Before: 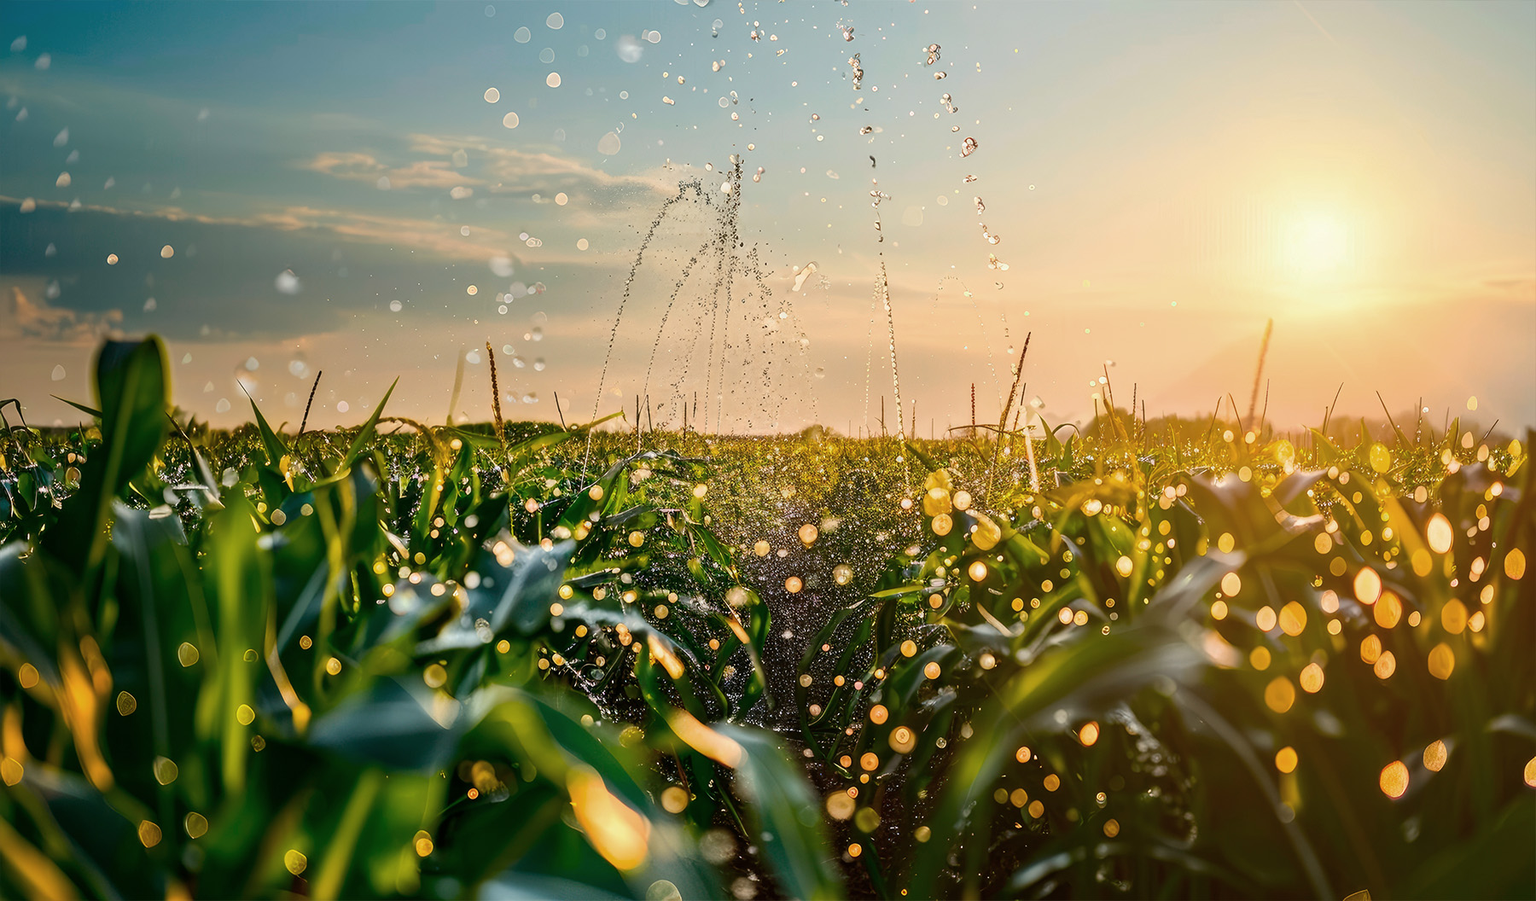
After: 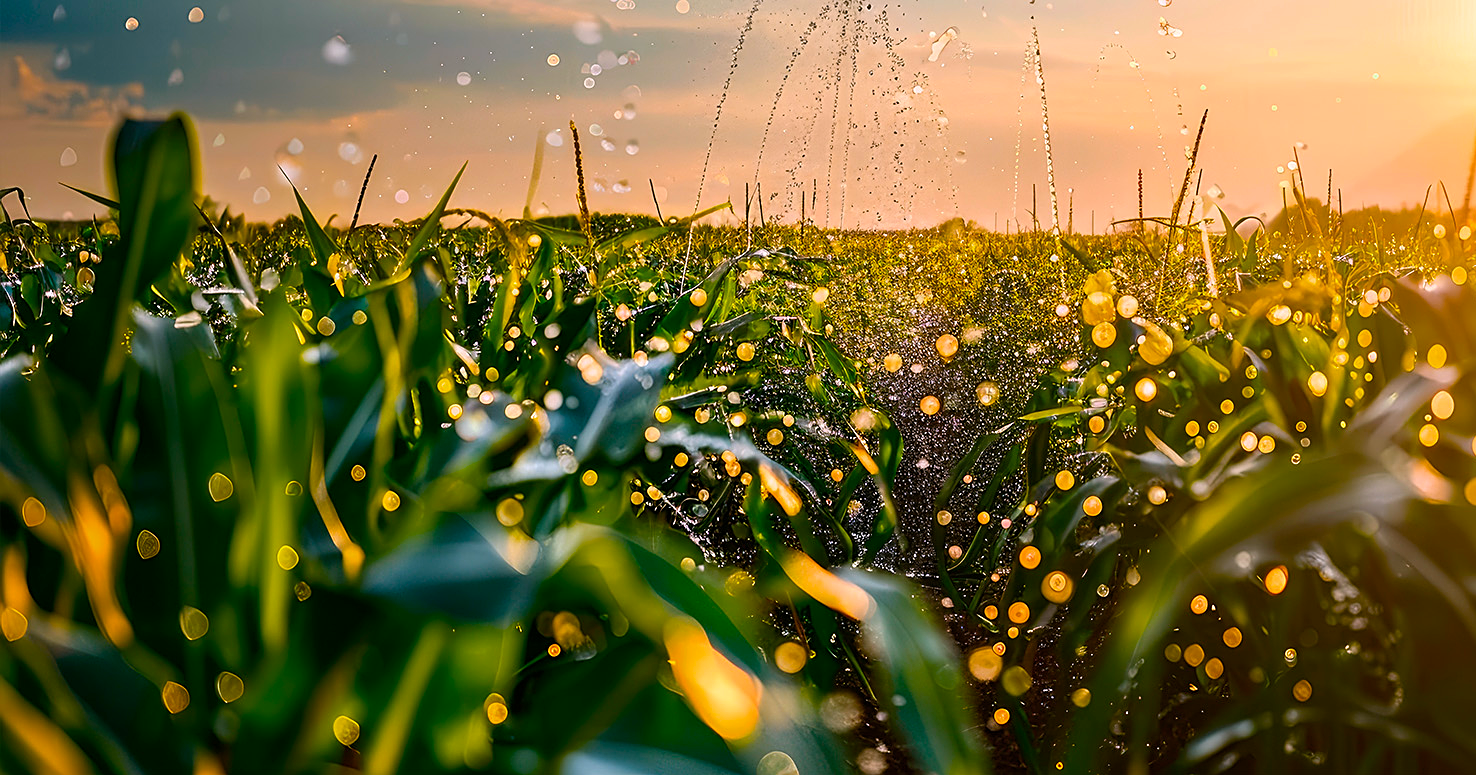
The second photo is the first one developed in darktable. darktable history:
color balance rgb: perceptual saturation grading › global saturation 30%, global vibrance 20%
crop: top 26.531%, right 17.959%
white balance: red 1.05, blue 1.072
sharpen: on, module defaults
